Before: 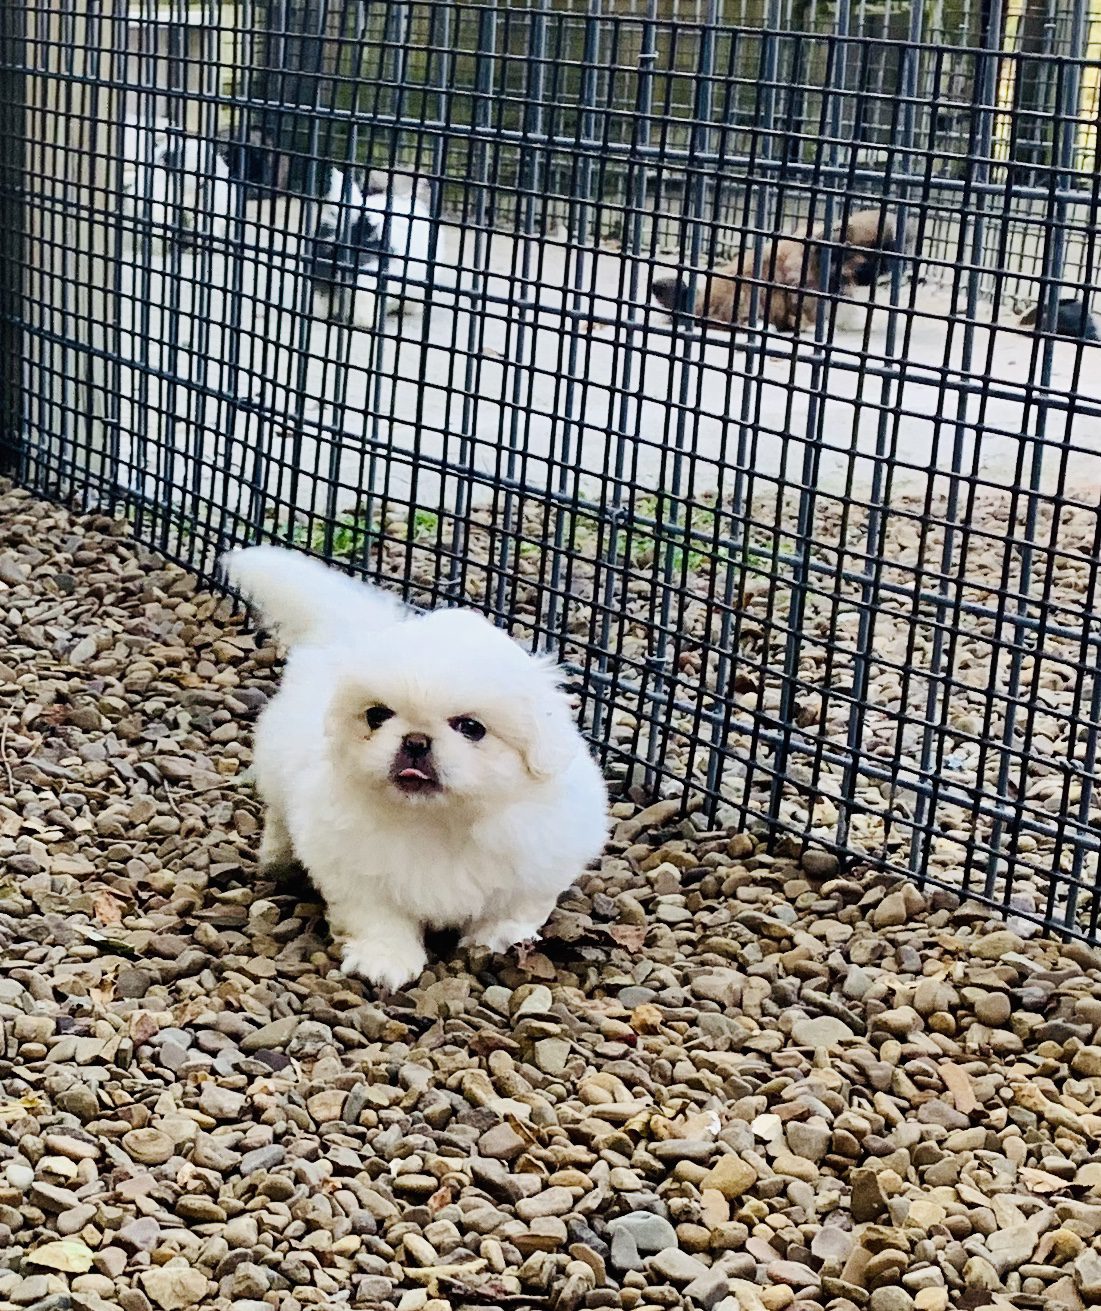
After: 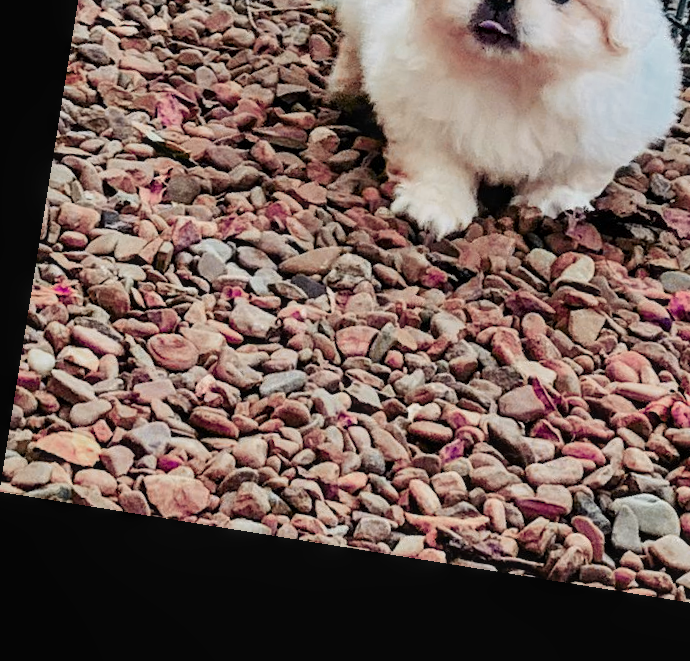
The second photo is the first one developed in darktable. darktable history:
color zones: curves: ch0 [(0.826, 0.353)]; ch1 [(0.242, 0.647) (0.889, 0.342)]; ch2 [(0.246, 0.089) (0.969, 0.068)]
crop and rotate: top 54.778%, right 46.61%, bottom 0.159%
local contrast: on, module defaults
rotate and perspective: rotation 9.12°, automatic cropping off
